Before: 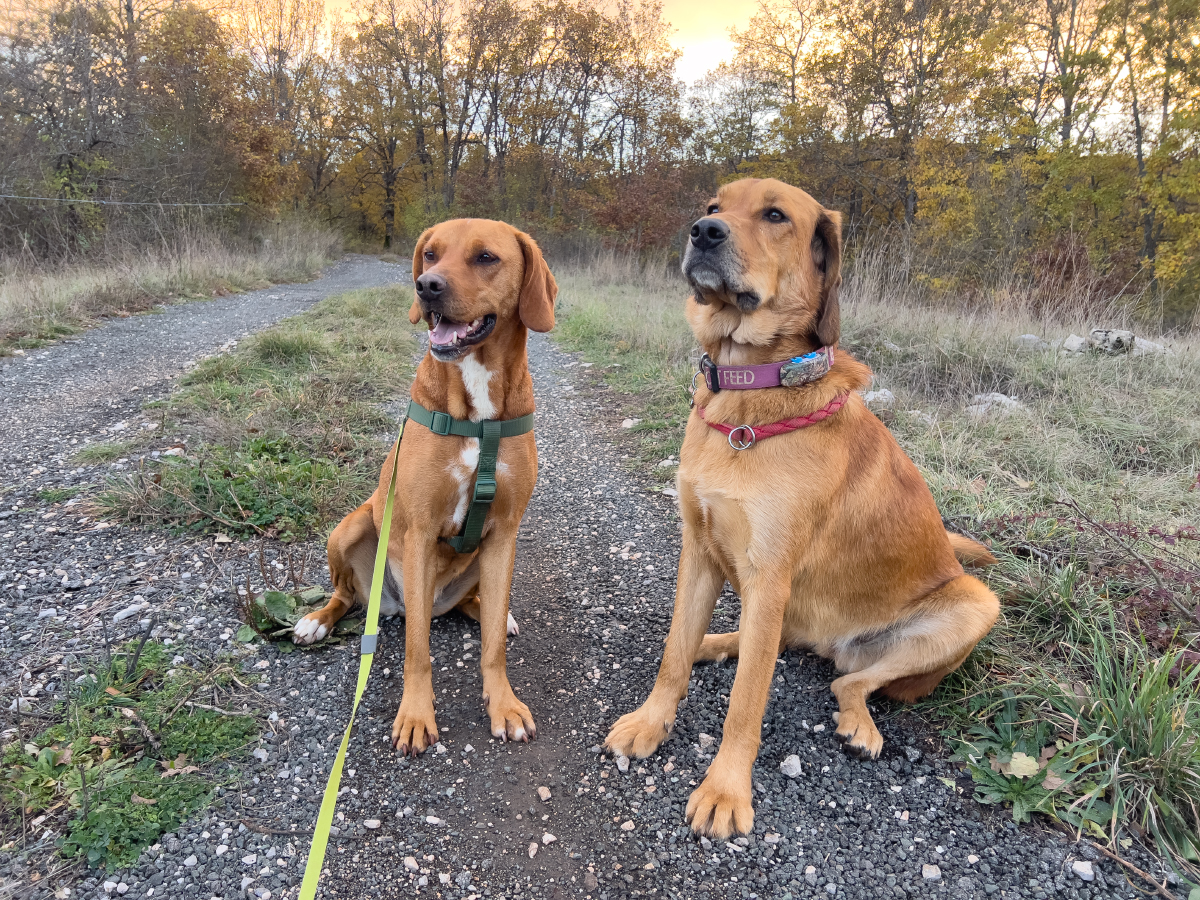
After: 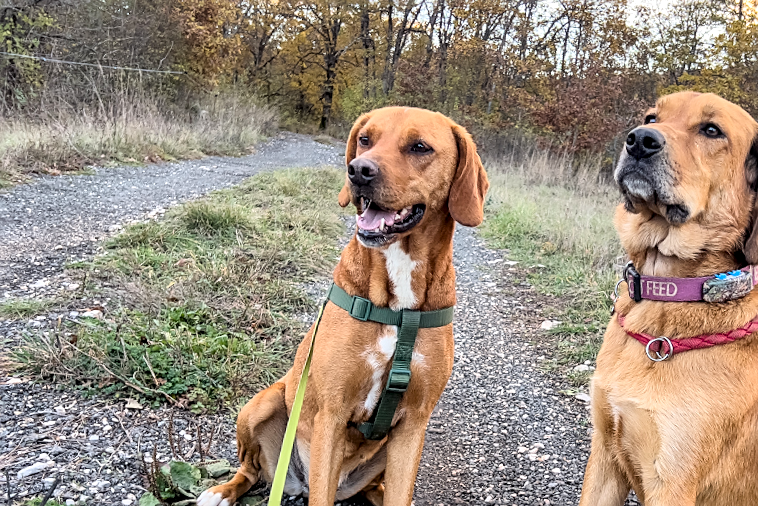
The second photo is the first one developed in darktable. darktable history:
tone curve: curves: ch0 [(0, 0) (0.004, 0.001) (0.133, 0.112) (0.325, 0.362) (0.832, 0.893) (1, 1)], color space Lab, linked channels, preserve colors none
local contrast: detail 130%
sharpen: on, module defaults
shadows and highlights: shadows 12, white point adjustment 1.2, soften with gaussian
crop and rotate: angle -4.99°, left 2.122%, top 6.945%, right 27.566%, bottom 30.519%
